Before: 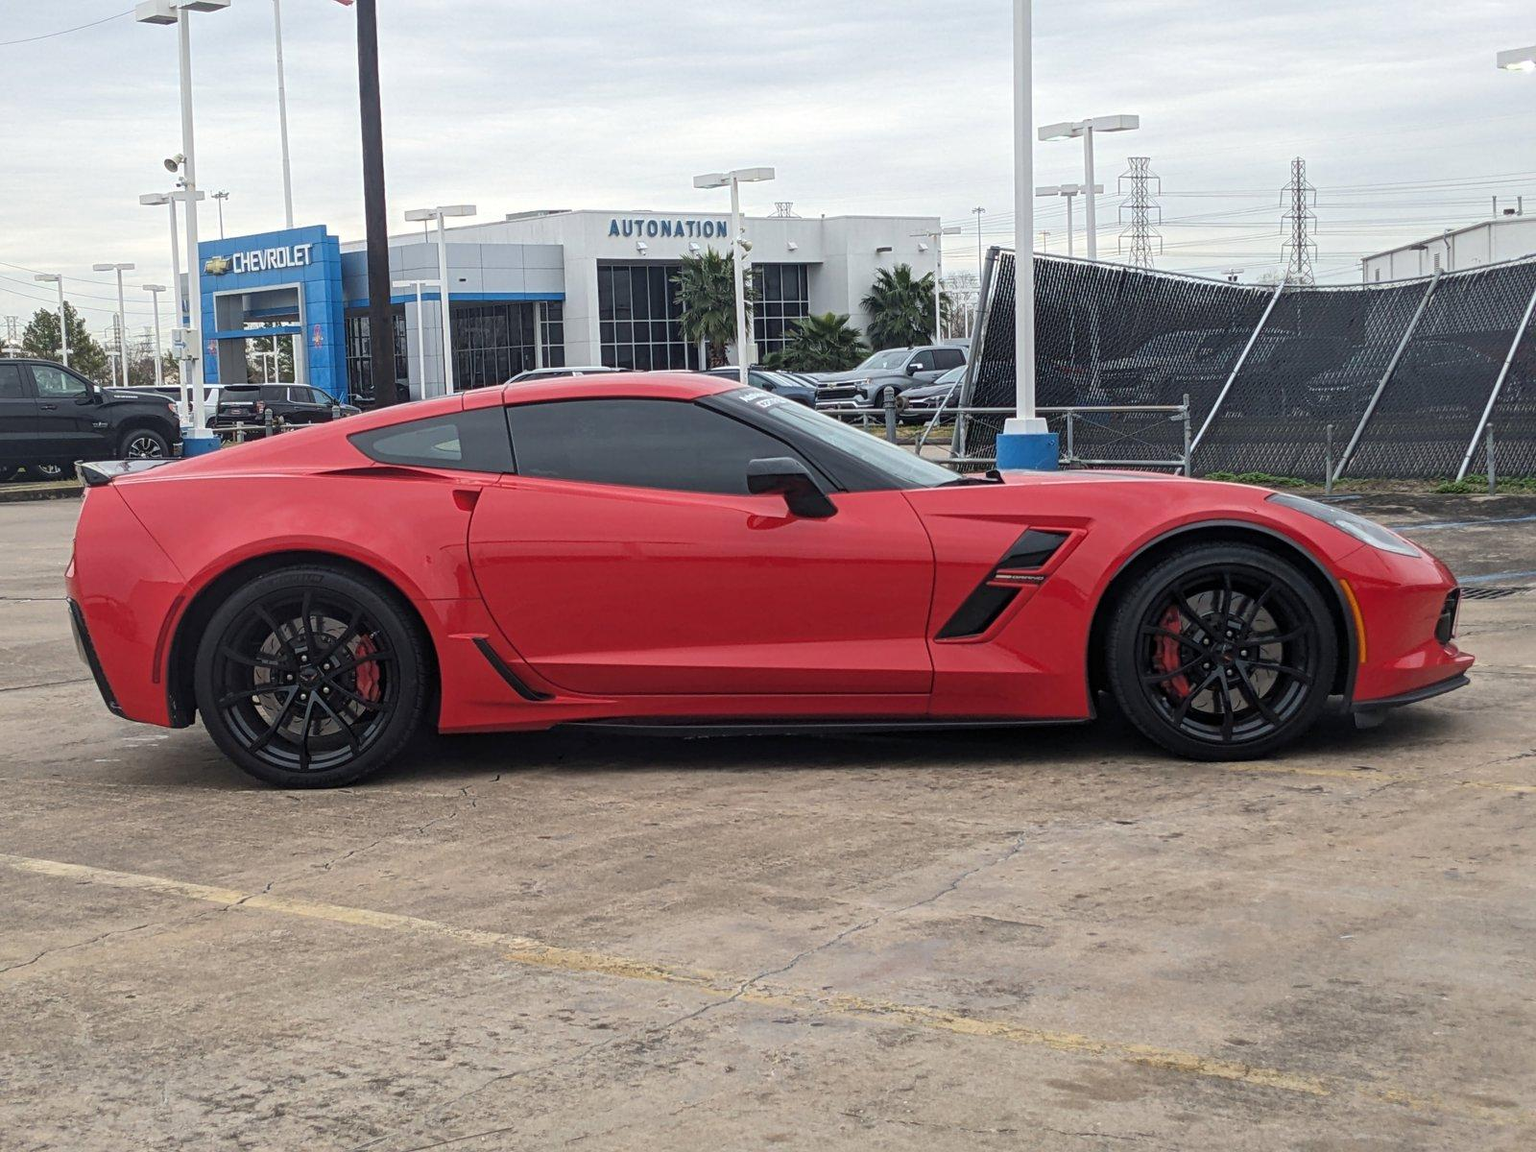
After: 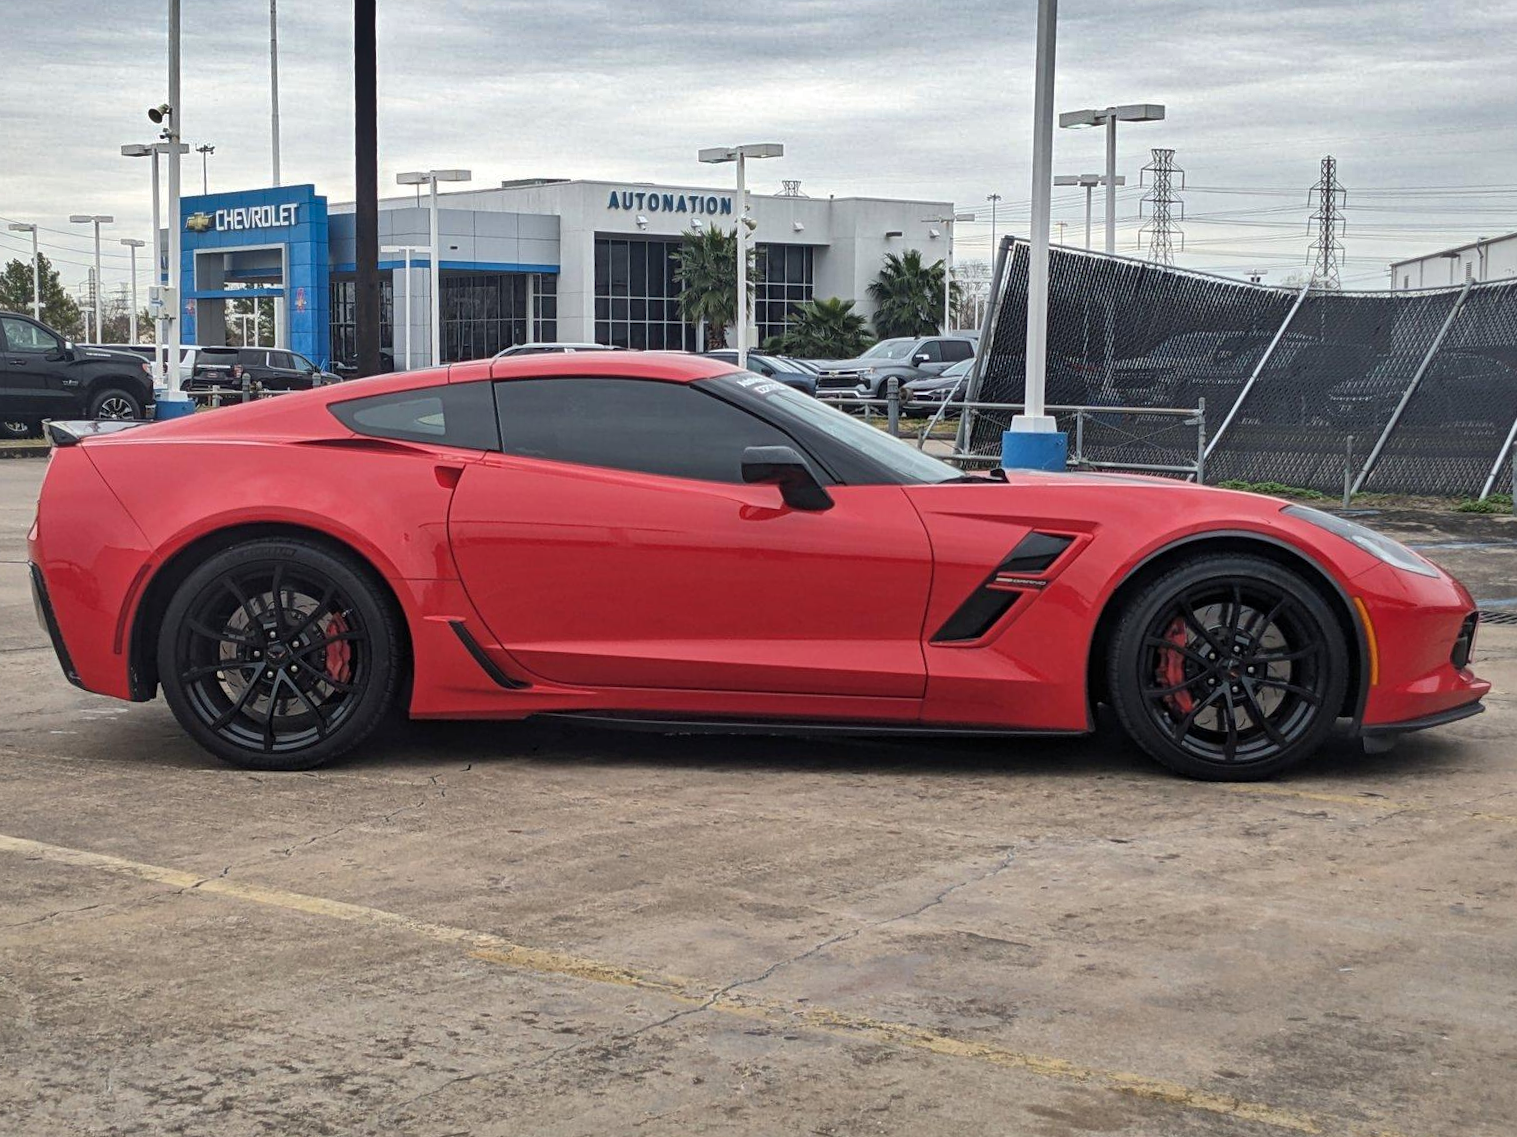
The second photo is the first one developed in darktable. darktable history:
shadows and highlights: radius 108.52, shadows 44.07, highlights -67.8, low approximation 0.01, soften with gaussian
crop and rotate: angle -2.38°
